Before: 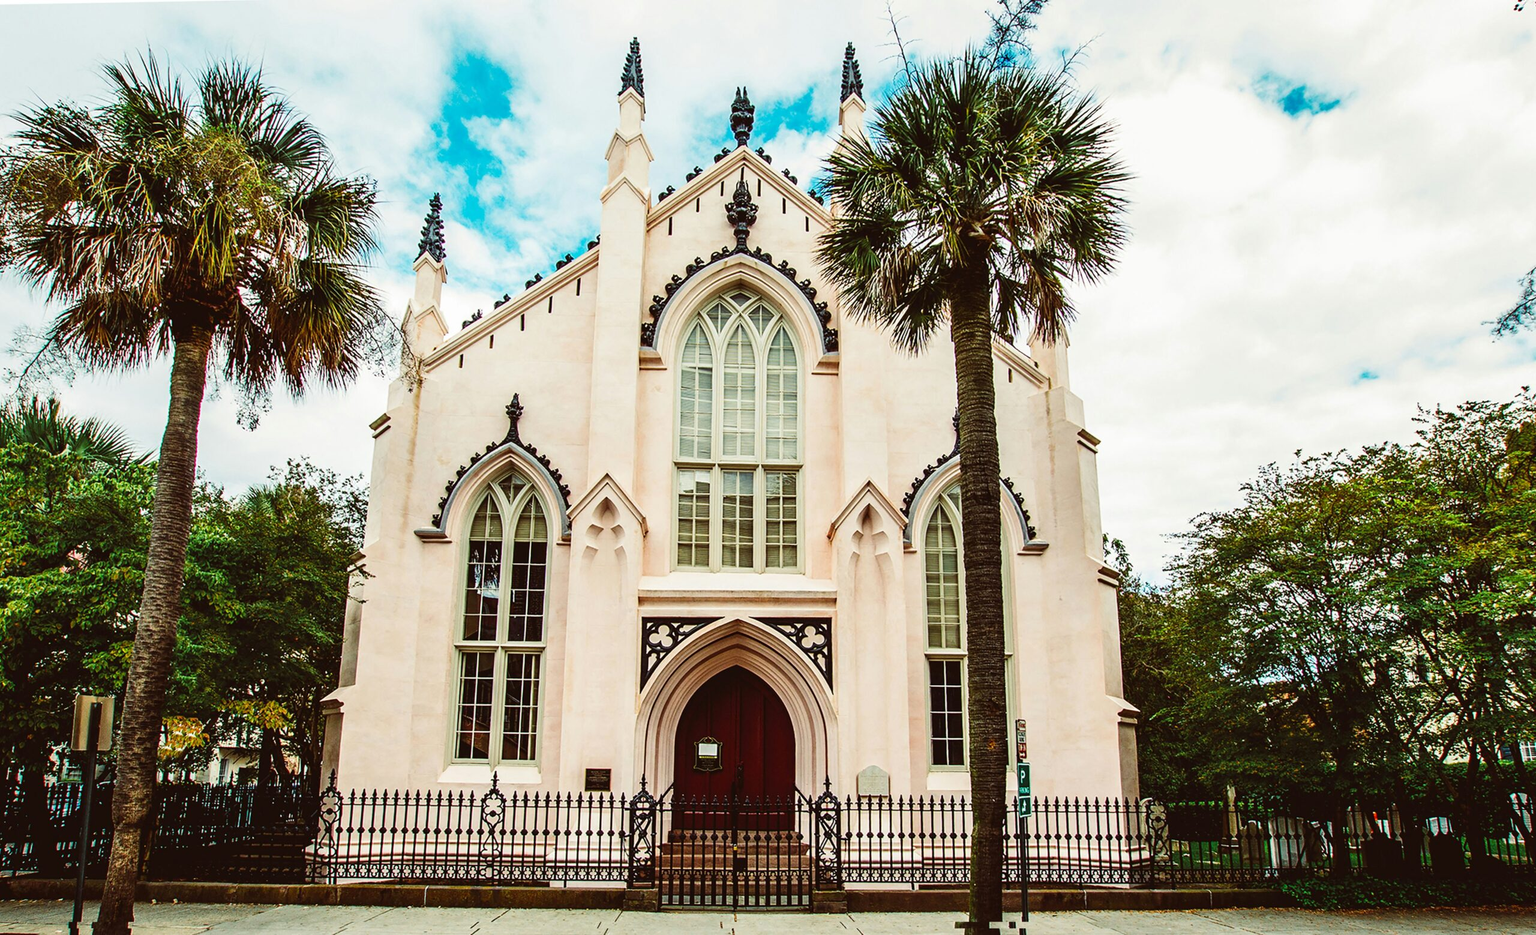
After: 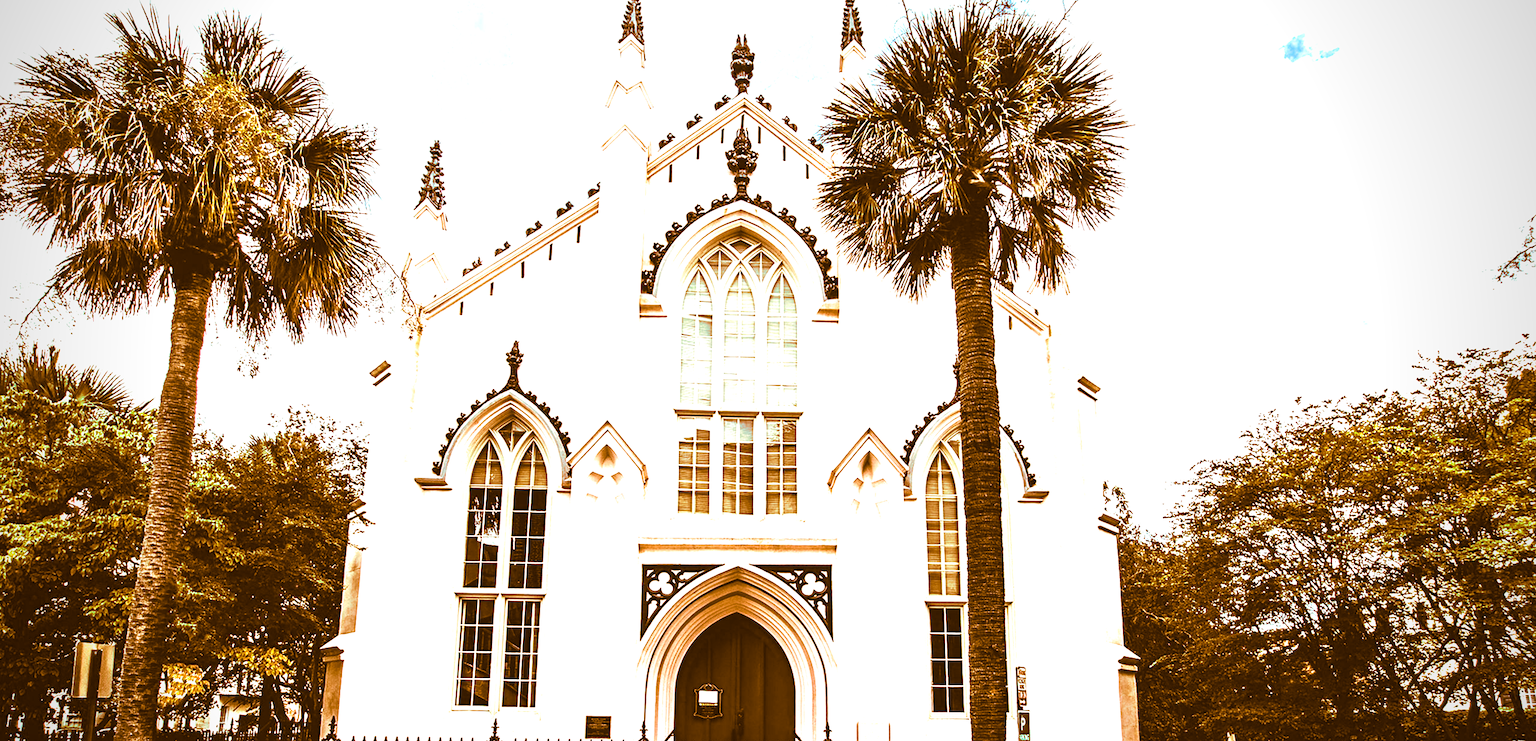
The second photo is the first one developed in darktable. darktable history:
crop and rotate: top 5.667%, bottom 14.937%
exposure: black level correction 0, exposure 1.379 EV, compensate exposure bias true, compensate highlight preservation false
base curve: curves: ch0 [(0, 0) (0.472, 0.455) (1, 1)], preserve colors none
vignetting: saturation 0, unbound false
split-toning: shadows › hue 26°, shadows › saturation 0.92, highlights › hue 40°, highlights › saturation 0.92, balance -63, compress 0%
tone equalizer: on, module defaults
